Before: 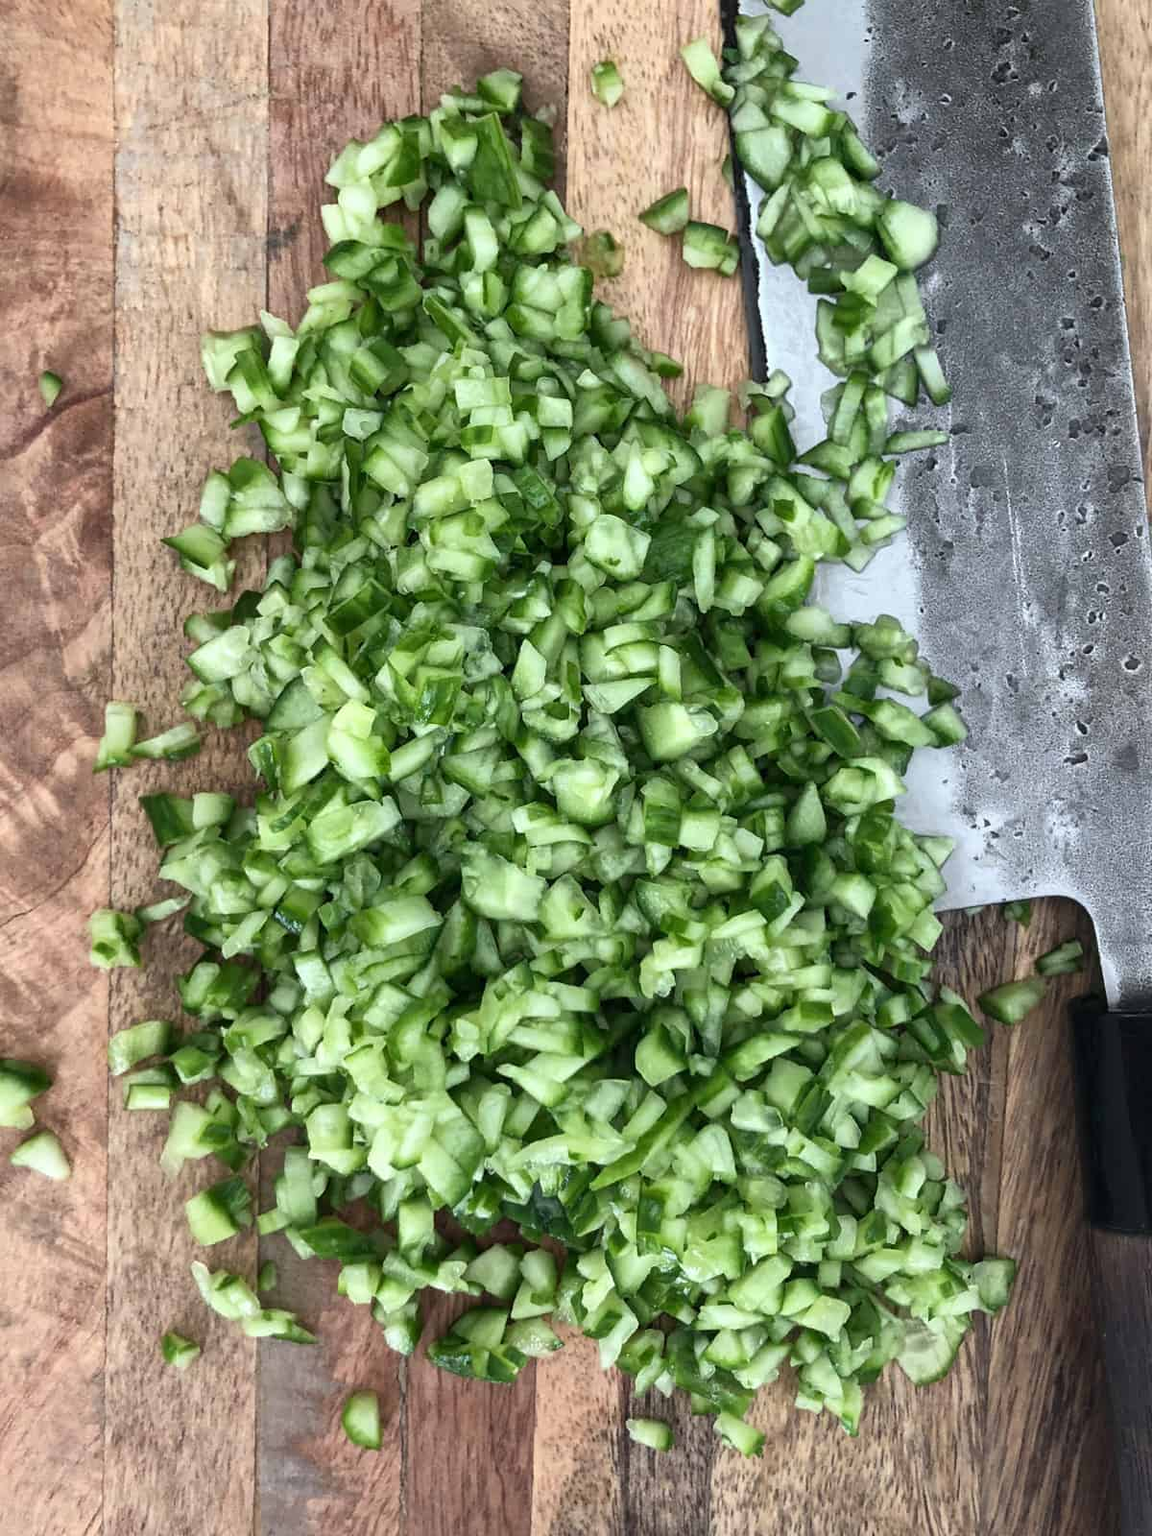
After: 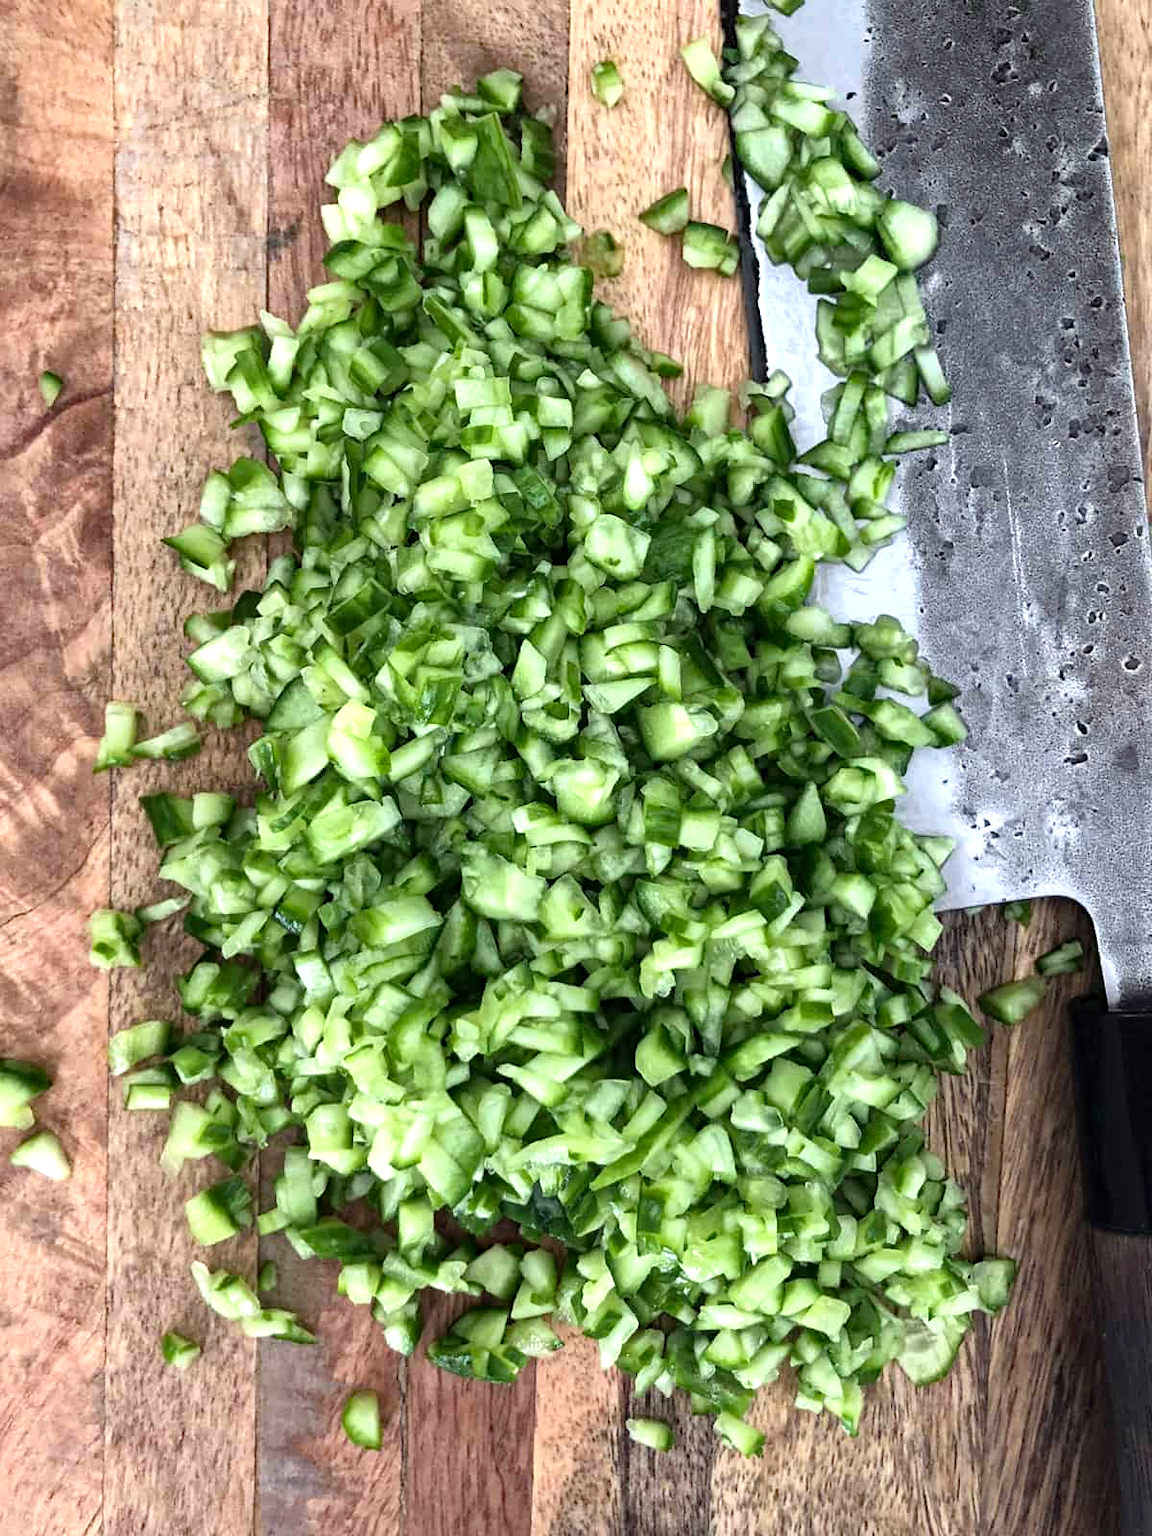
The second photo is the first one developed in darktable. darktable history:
tone equalizer: -8 EV -0.454 EV, -7 EV -0.404 EV, -6 EV -0.345 EV, -5 EV -0.244 EV, -3 EV 0.199 EV, -2 EV 0.353 EV, -1 EV 0.387 EV, +0 EV 0.401 EV, mask exposure compensation -0.511 EV
haze removal: strength 0.296, distance 0.247, compatibility mode true, adaptive false
